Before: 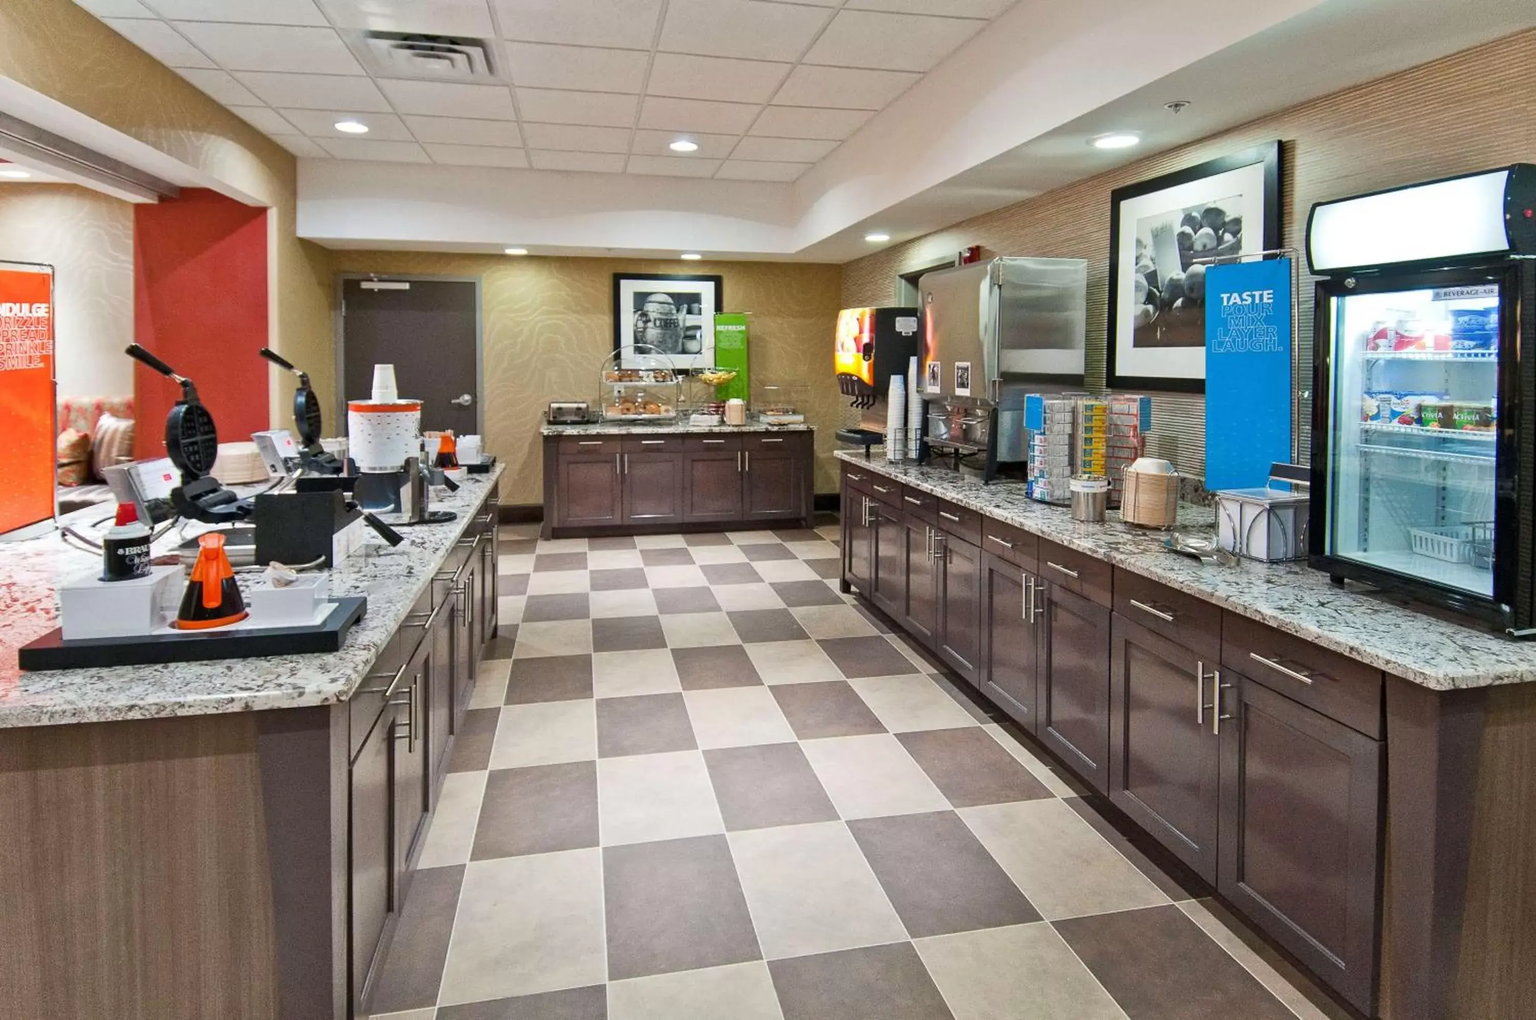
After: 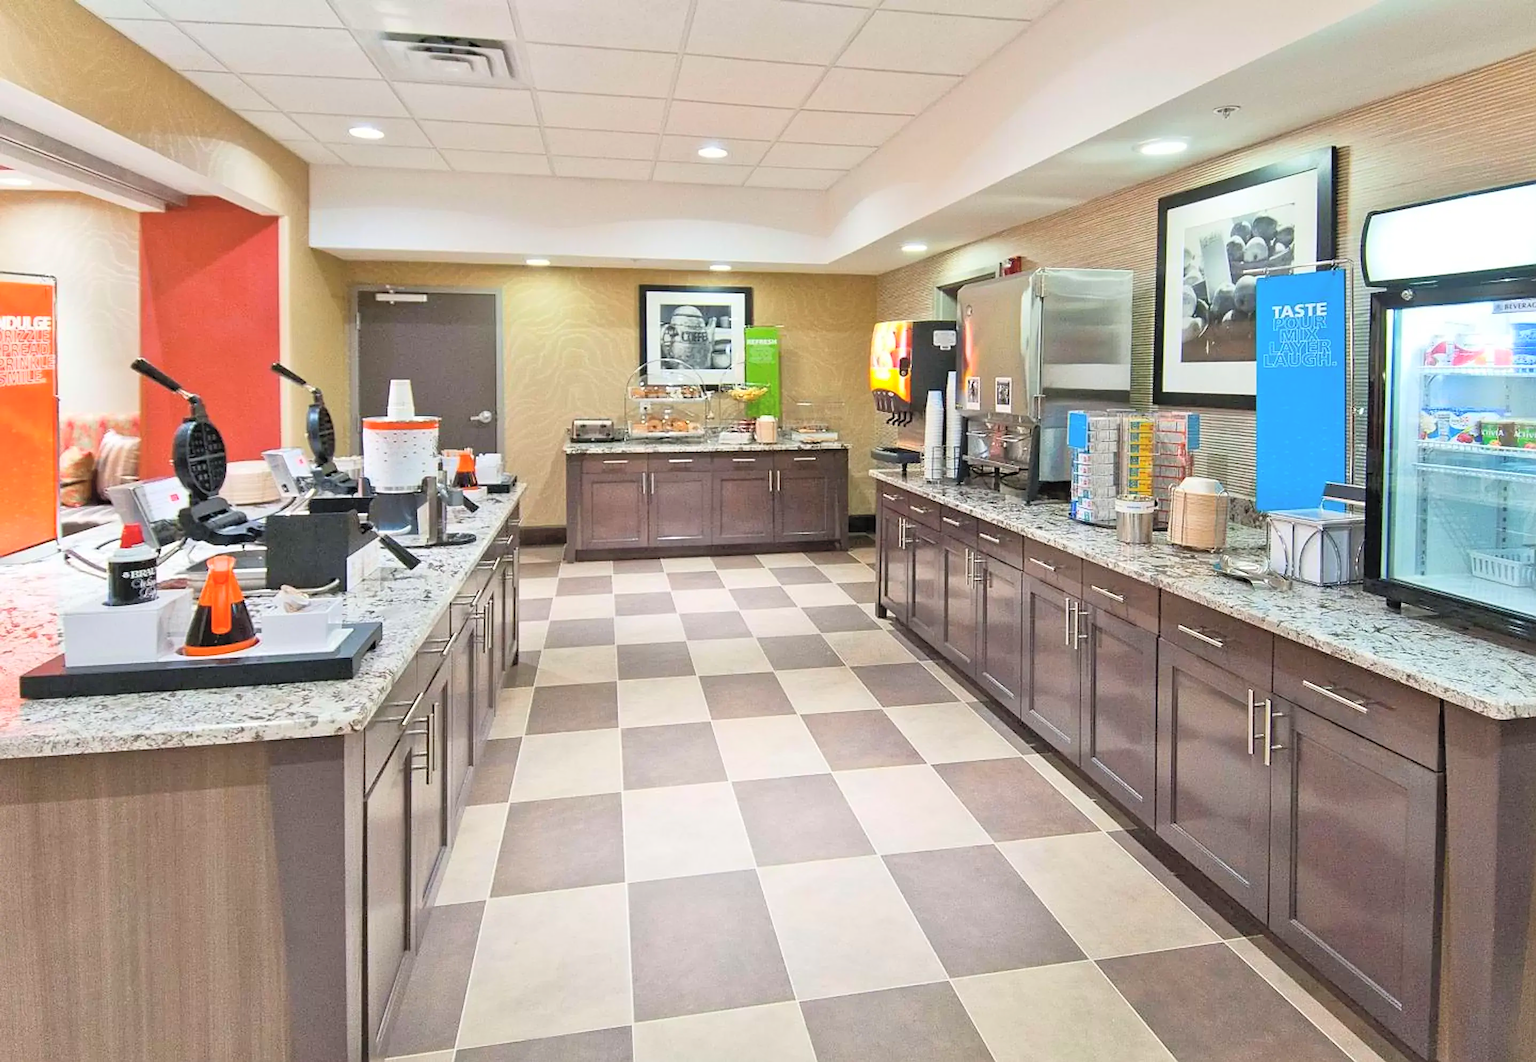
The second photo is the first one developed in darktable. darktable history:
crop: right 4.003%, bottom 0.016%
sharpen: on, module defaults
contrast brightness saturation: contrast 0.101, brightness 0.313, saturation 0.14
